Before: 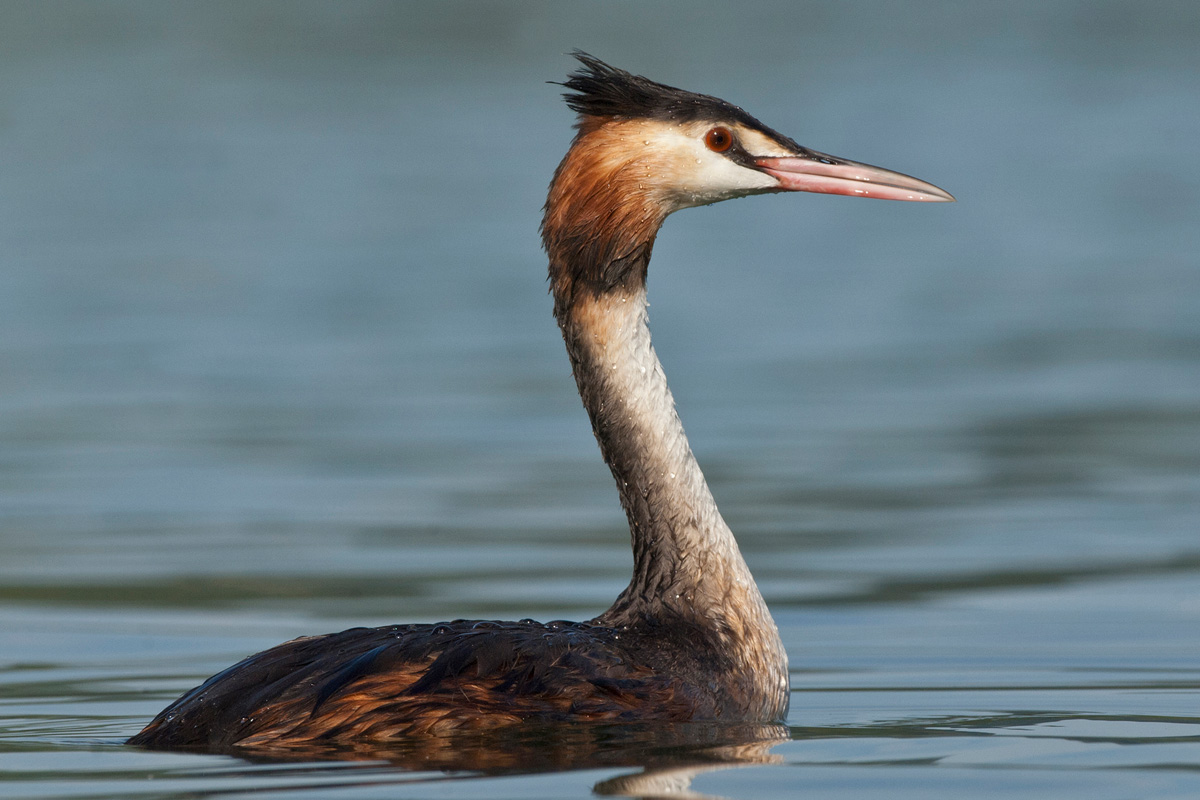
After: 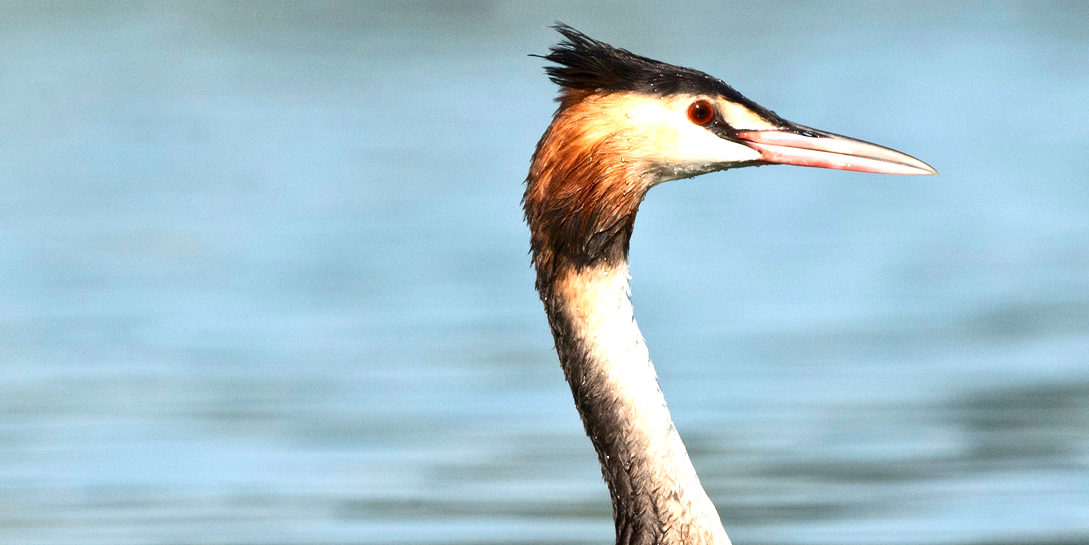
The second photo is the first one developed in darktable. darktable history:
exposure: exposure 1.206 EV, compensate exposure bias true, compensate highlight preservation false
crop: left 1.552%, top 3.386%, right 7.68%, bottom 28.446%
contrast brightness saturation: contrast 0.204, brightness -0.111, saturation 0.099
